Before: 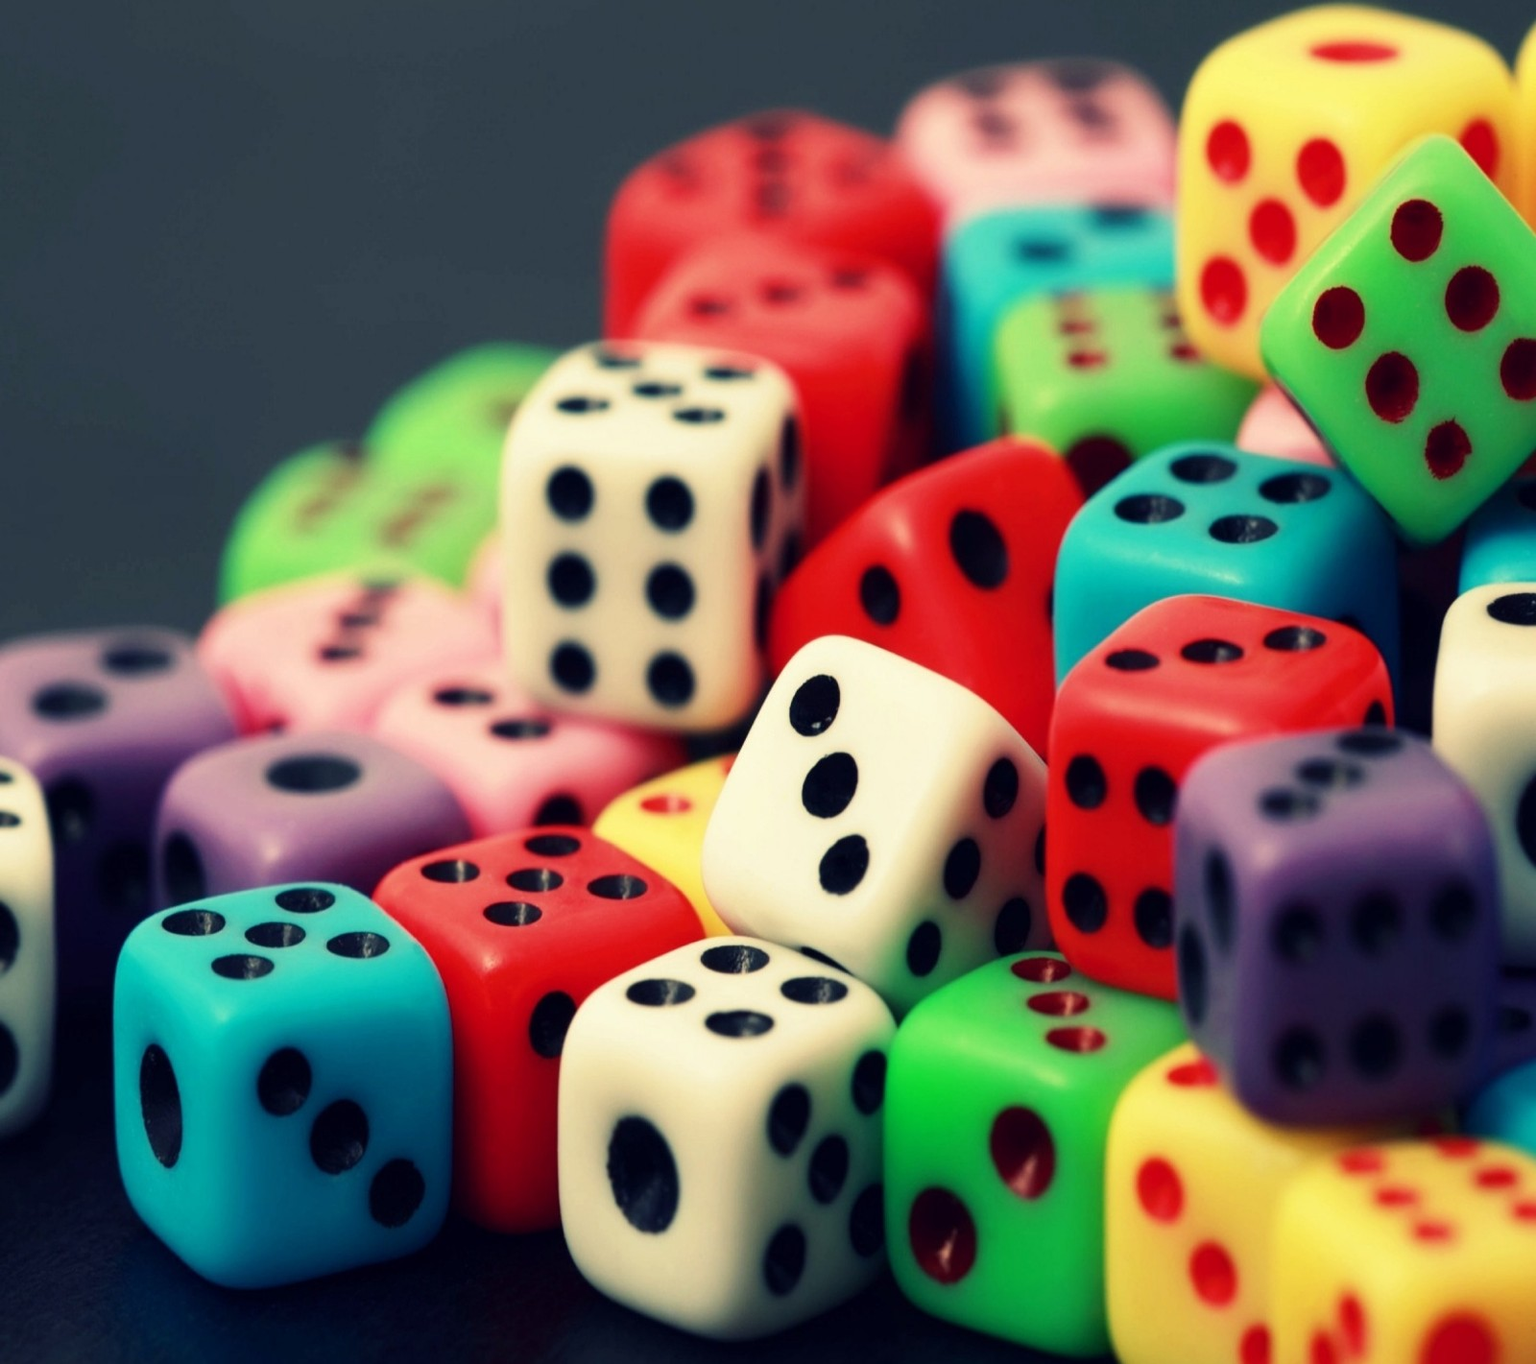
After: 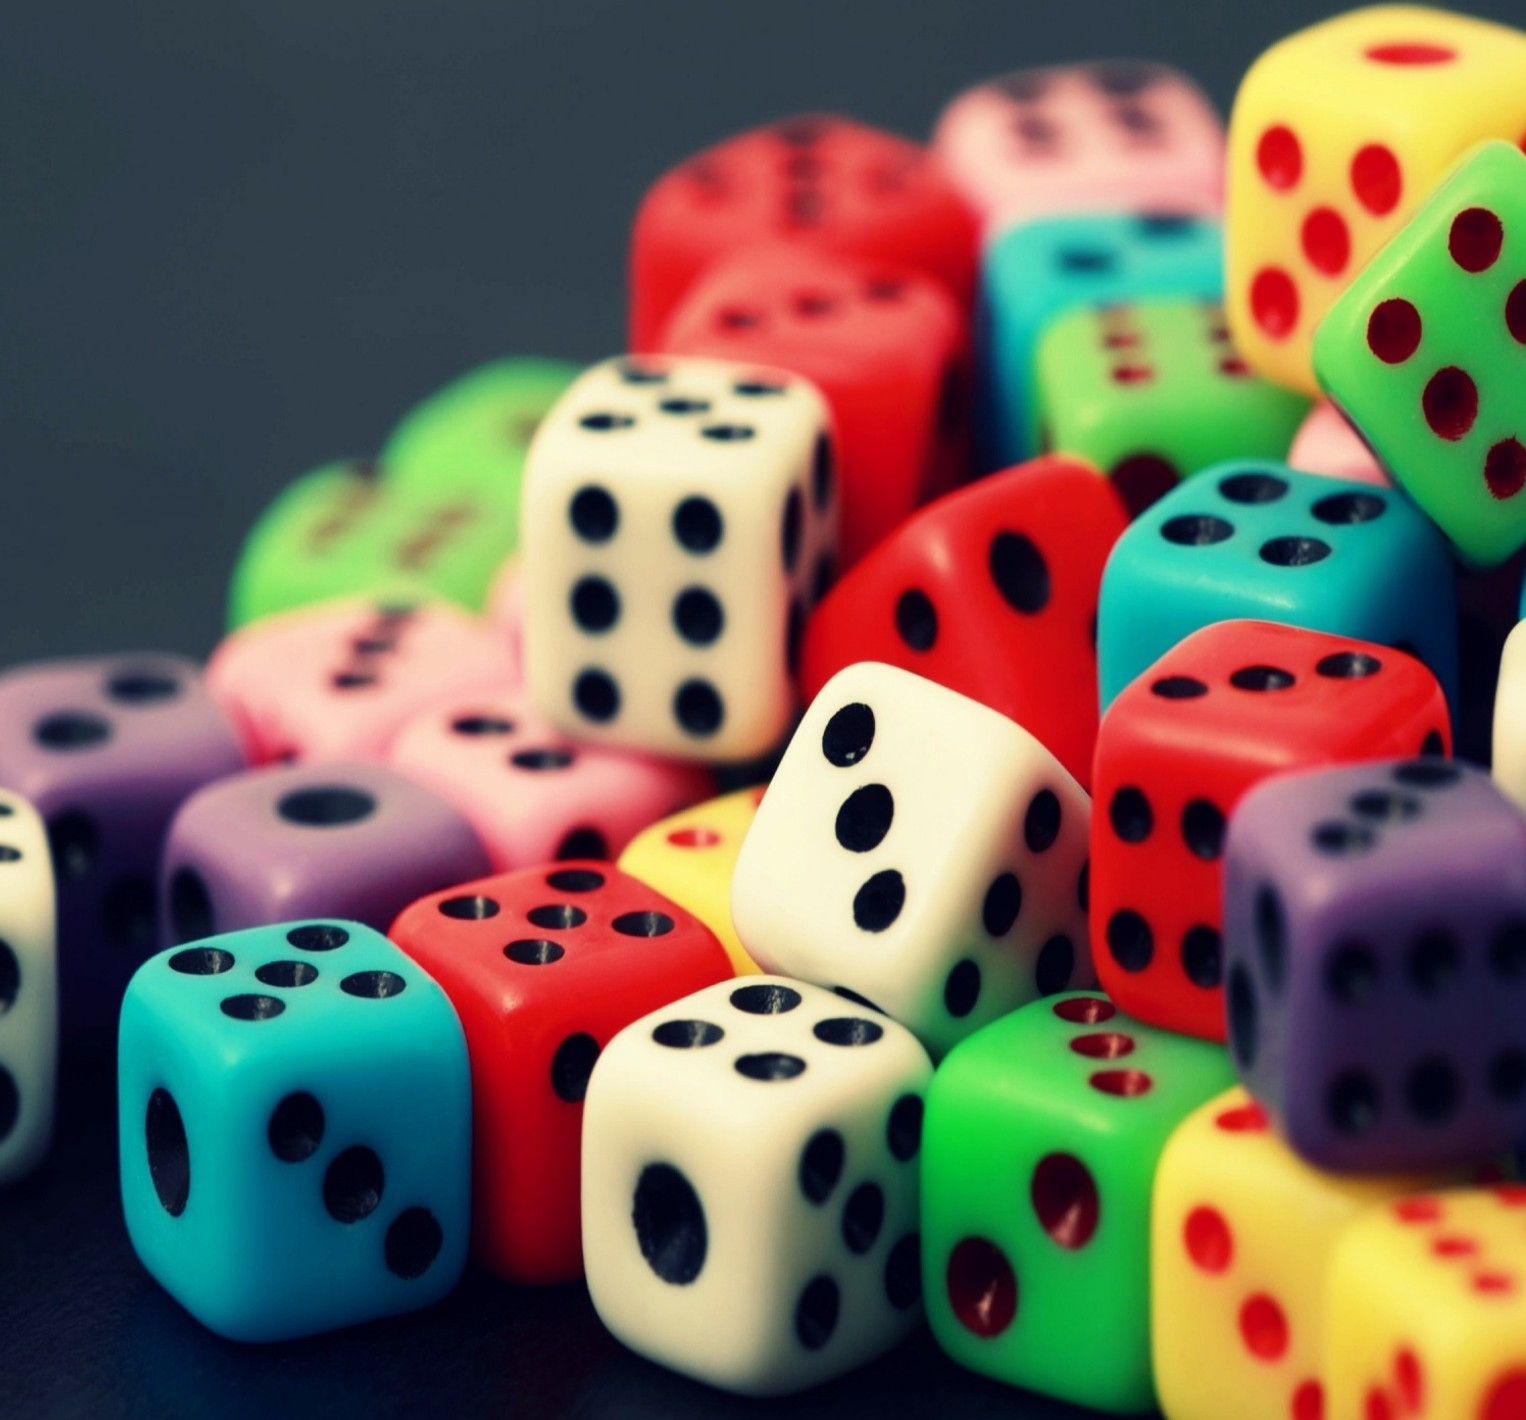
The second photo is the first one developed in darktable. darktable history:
crop: right 4.578%, bottom 0.037%
